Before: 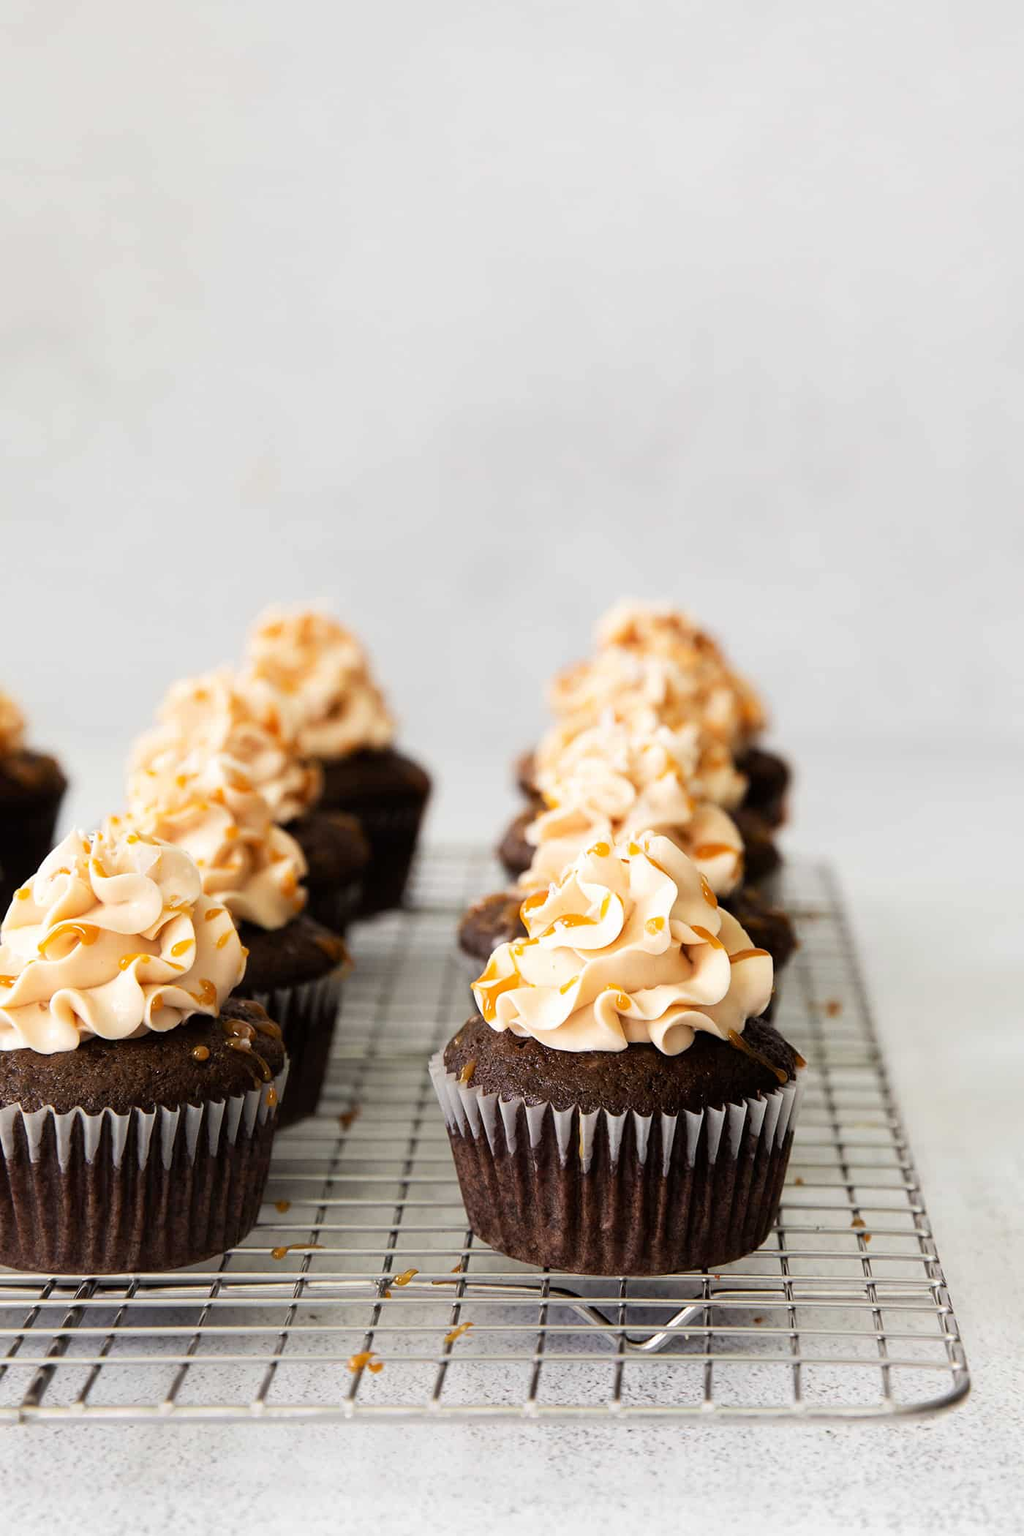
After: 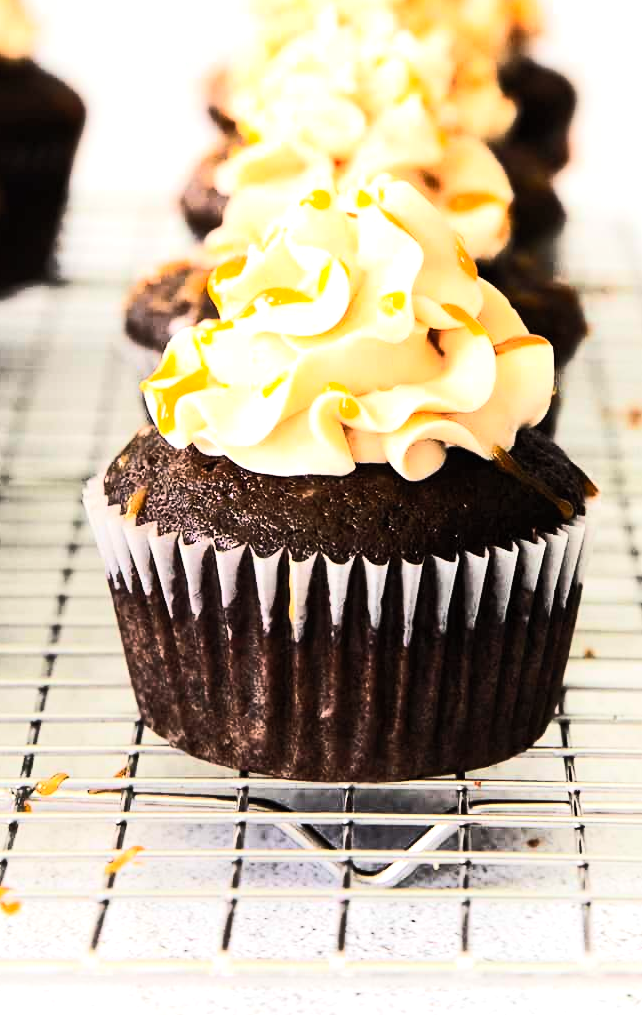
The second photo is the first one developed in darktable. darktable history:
tone equalizer: -8 EV -0.75 EV, -7 EV -0.7 EV, -6 EV -0.6 EV, -5 EV -0.4 EV, -3 EV 0.4 EV, -2 EV 0.6 EV, -1 EV 0.7 EV, +0 EV 0.75 EV, edges refinement/feathering 500, mask exposure compensation -1.57 EV, preserve details no
rgb curve: curves: ch0 [(0, 0) (0.284, 0.292) (0.505, 0.644) (1, 1)]; ch1 [(0, 0) (0.284, 0.292) (0.505, 0.644) (1, 1)]; ch2 [(0, 0) (0.284, 0.292) (0.505, 0.644) (1, 1)], compensate middle gray true
crop: left 35.976%, top 45.819%, right 18.162%, bottom 5.807%
contrast brightness saturation: contrast 0.2, brightness 0.15, saturation 0.14
